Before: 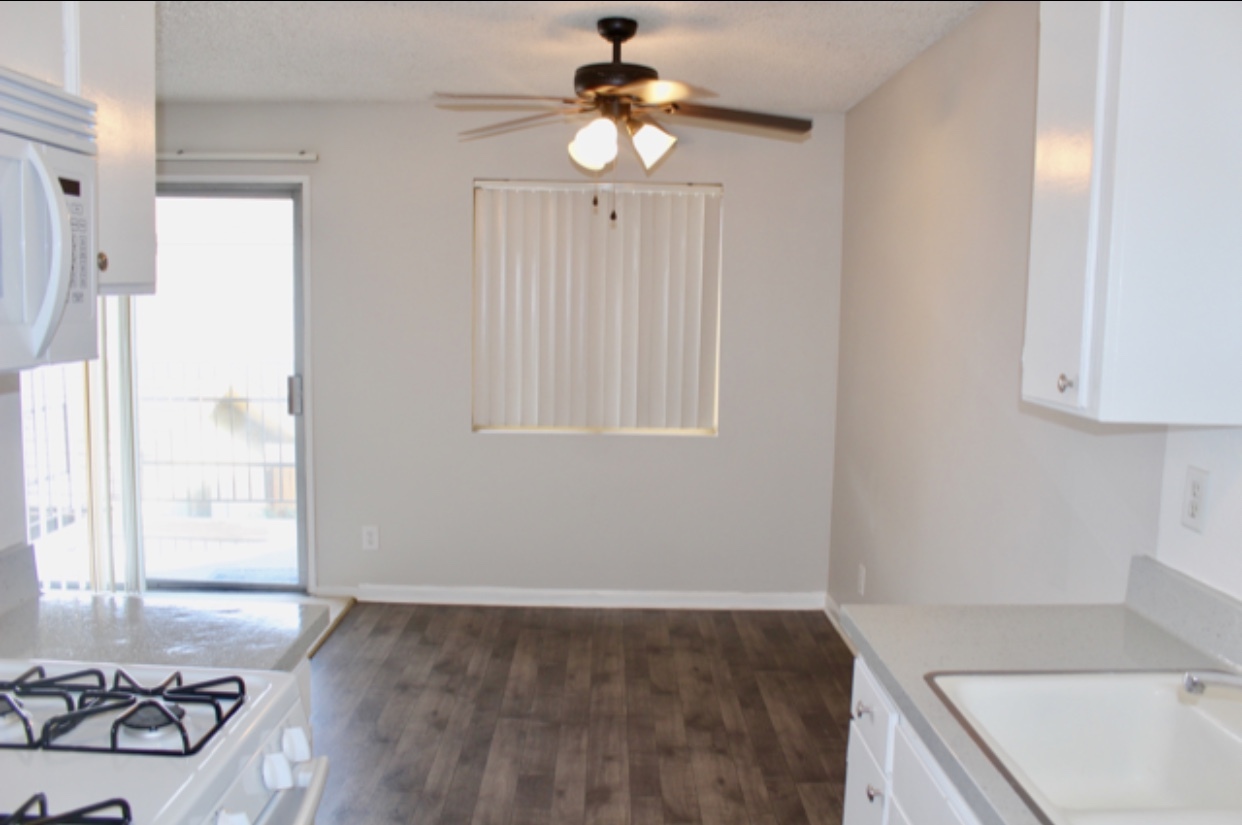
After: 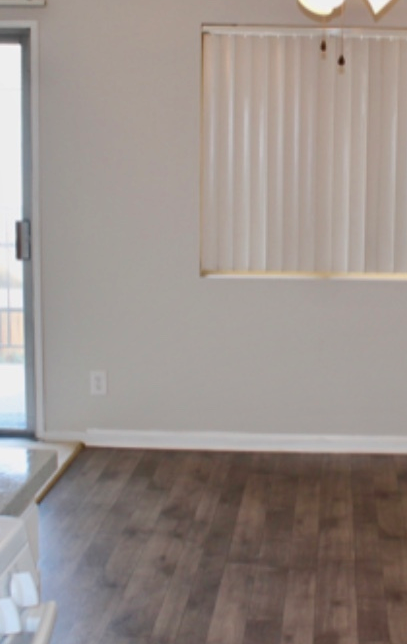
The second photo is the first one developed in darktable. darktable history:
shadows and highlights: soften with gaussian
crop and rotate: left 21.908%, top 18.903%, right 45.287%, bottom 2.989%
